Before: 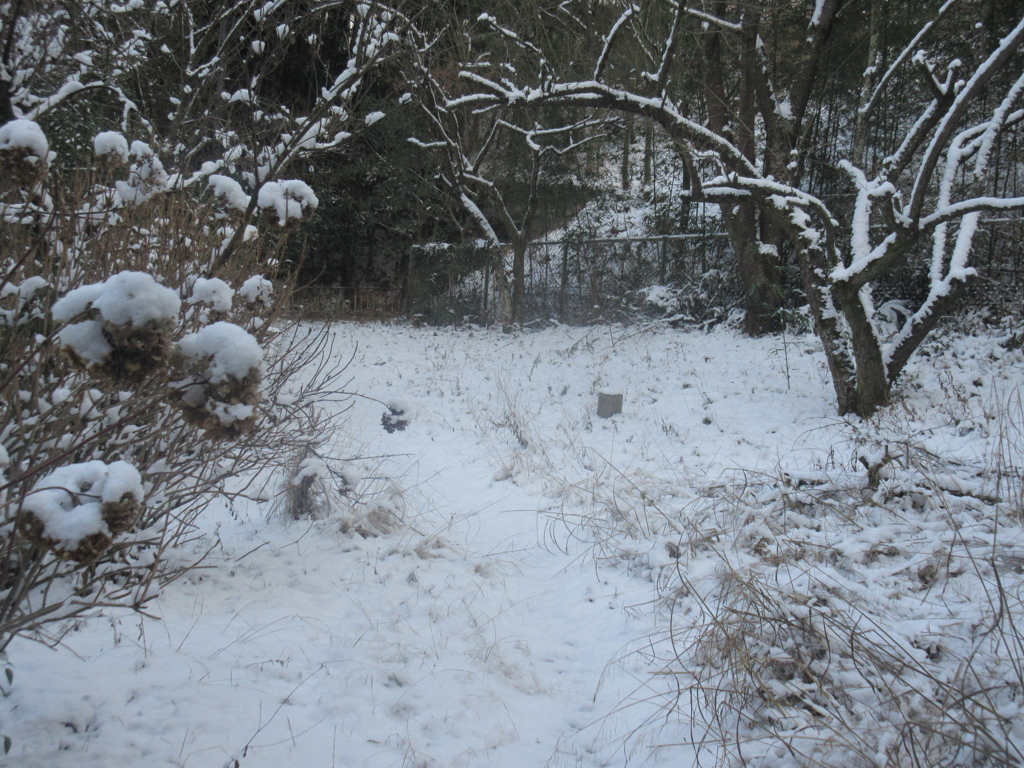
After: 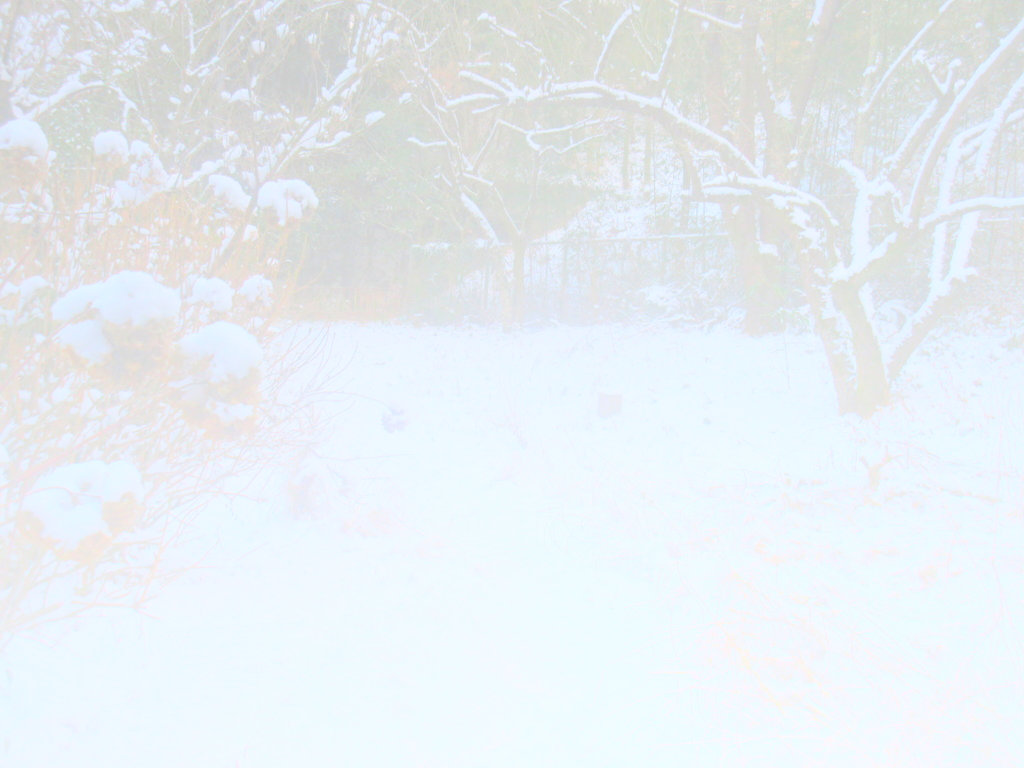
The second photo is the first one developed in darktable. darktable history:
shadows and highlights: on, module defaults
graduated density: rotation -180°, offset 24.95
white balance: red 1.009, blue 1.027
bloom: size 85%, threshold 5%, strength 85%
